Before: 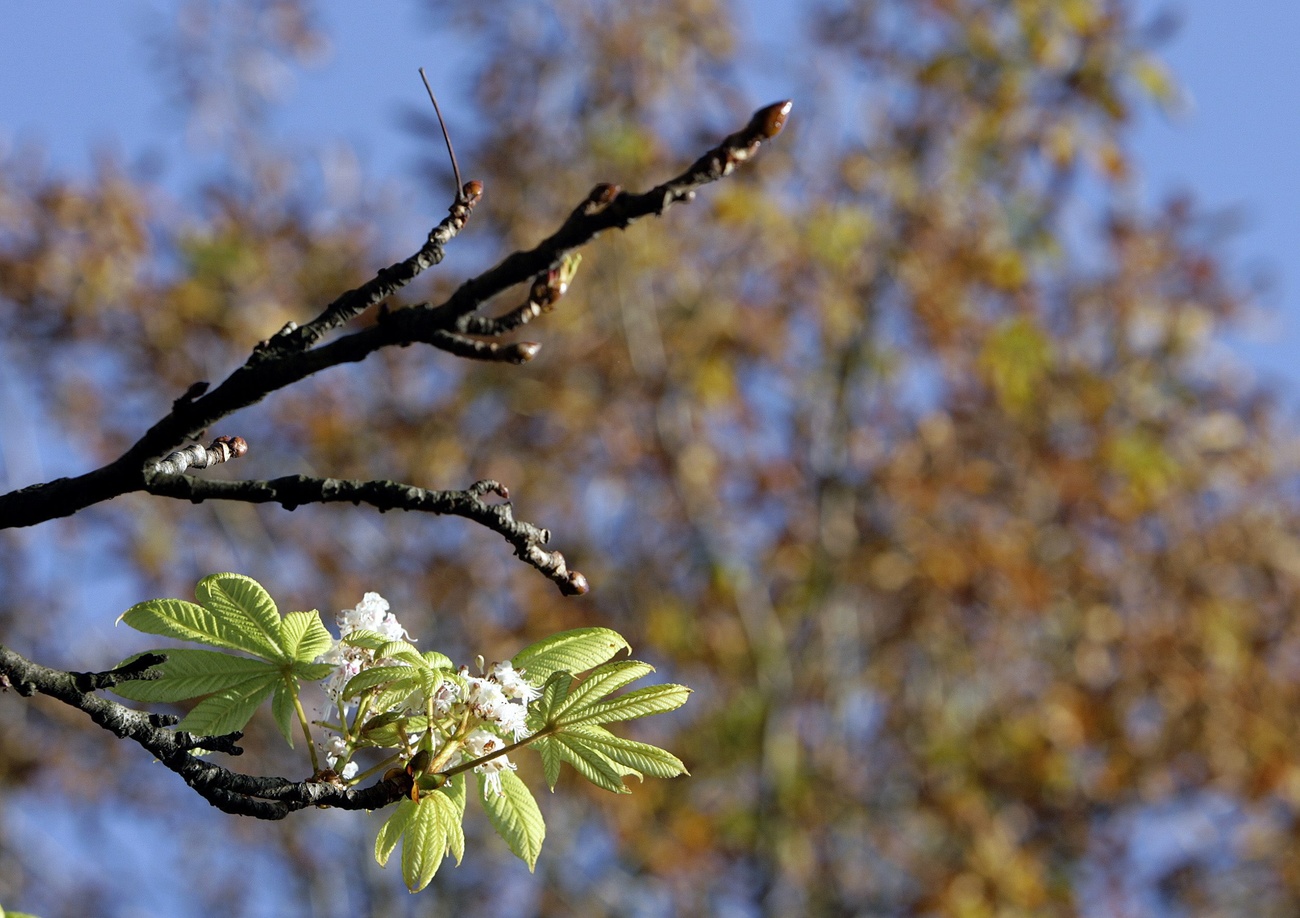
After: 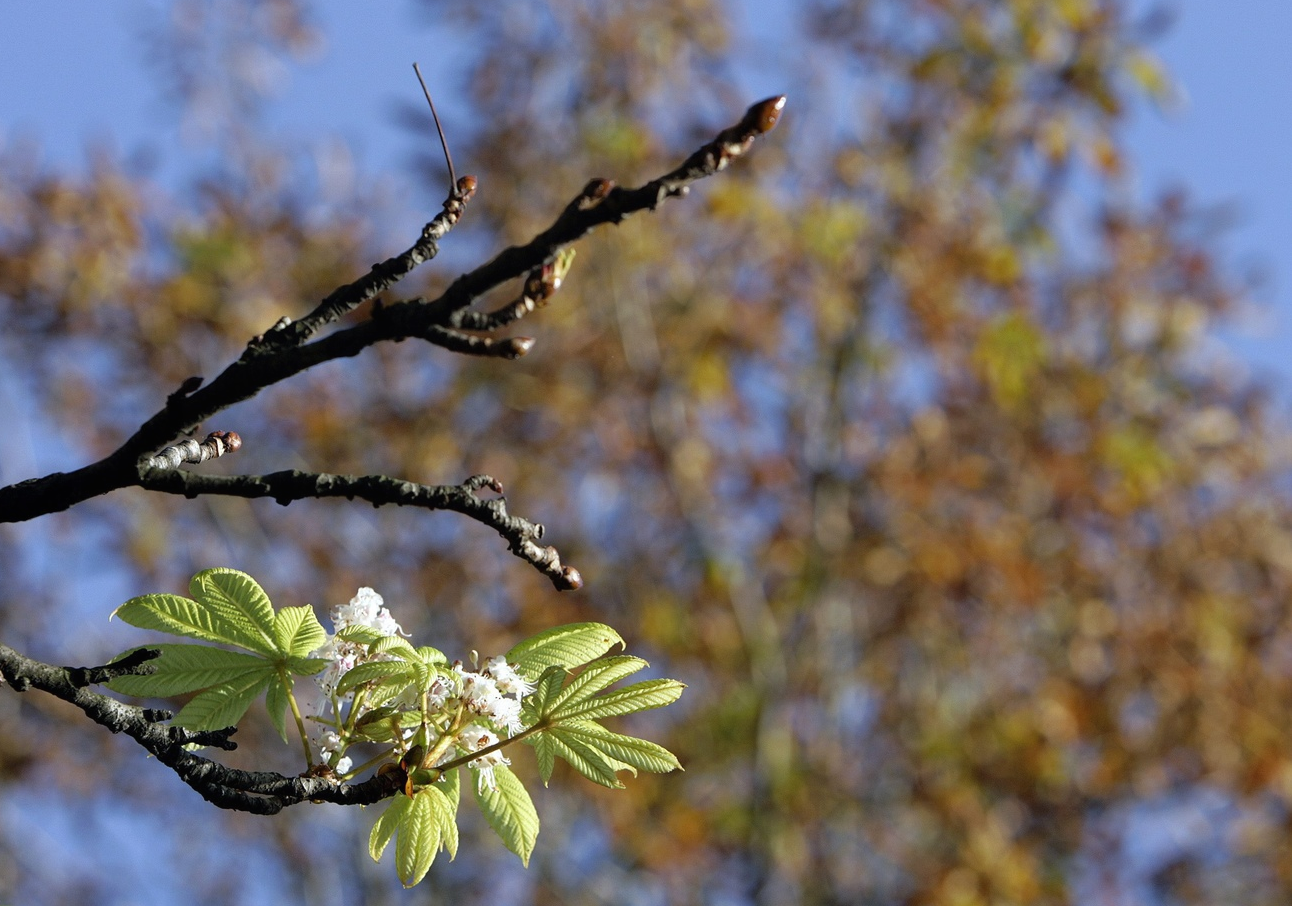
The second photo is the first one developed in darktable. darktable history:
crop: left 0.463%, top 0.545%, right 0.127%, bottom 0.731%
local contrast: mode bilateral grid, contrast 99, coarseness 100, detail 92%, midtone range 0.2
tone equalizer: on, module defaults
